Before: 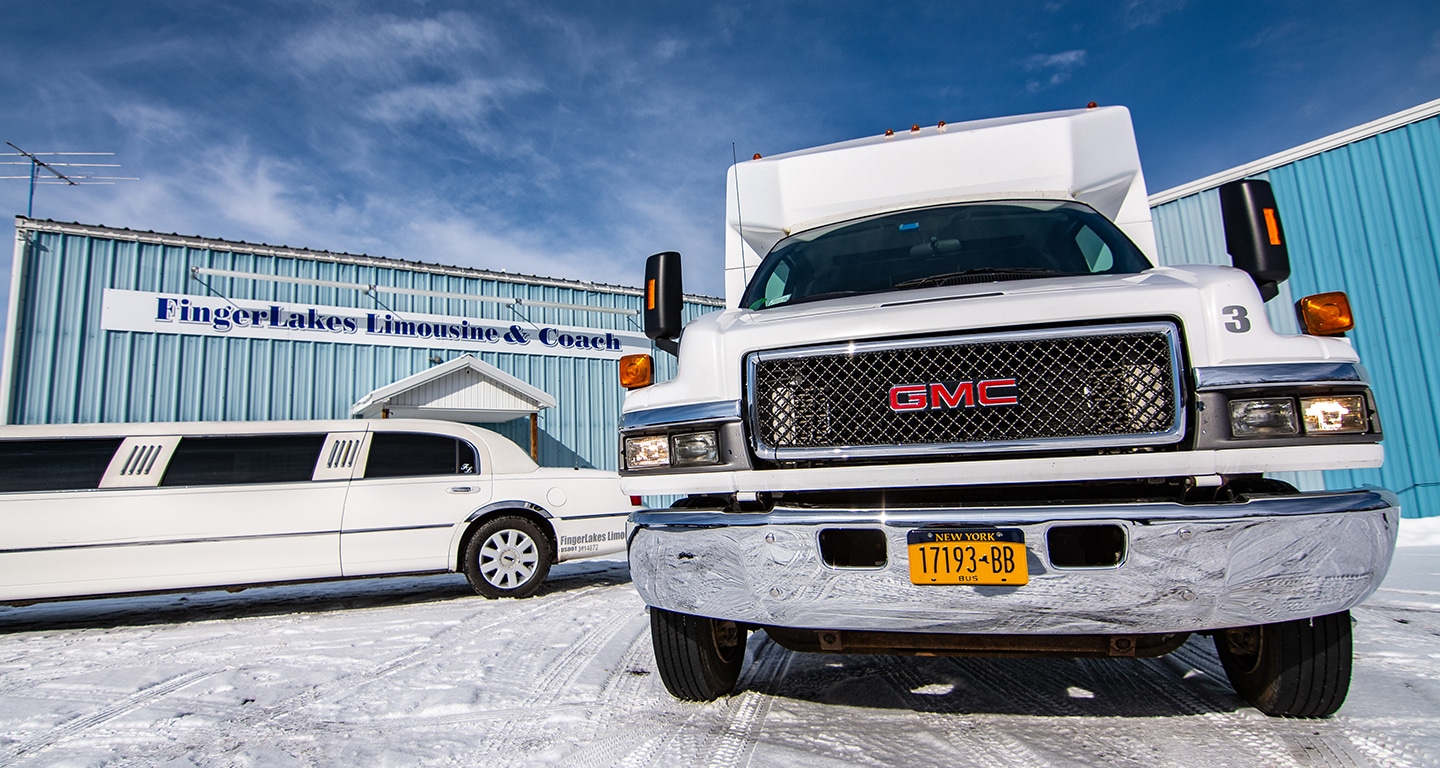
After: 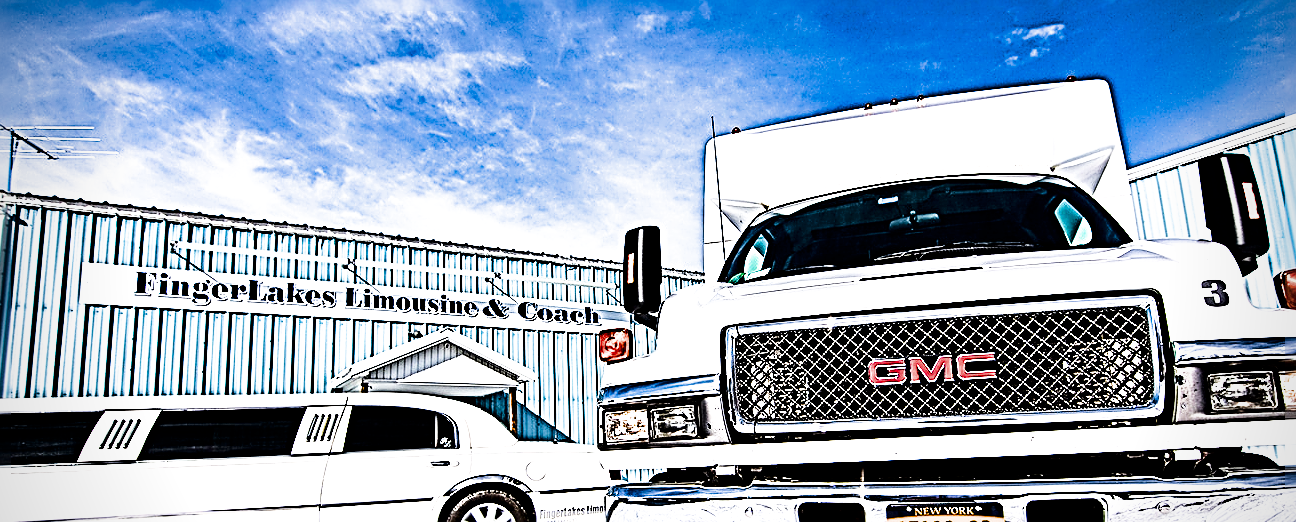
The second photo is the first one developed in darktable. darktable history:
contrast brightness saturation: brightness -0.25, saturation 0.2
exposure: black level correction 0, exposure 1.3 EV, compensate exposure bias true, compensate highlight preservation false
levels: mode automatic, black 0.023%, white 99.97%, levels [0.062, 0.494, 0.925]
filmic rgb: black relative exposure -5 EV, white relative exposure 3.5 EV, hardness 3.19, contrast 1.4, highlights saturation mix -50%
color balance rgb: global offset › luminance 0.71%, perceptual saturation grading › global saturation -11.5%, perceptual brilliance grading › highlights 17.77%, perceptual brilliance grading › mid-tones 31.71%, perceptual brilliance grading › shadows -31.01%, global vibrance 50%
crop: left 1.509%, top 3.452%, right 7.696%, bottom 28.452%
sharpen: radius 4.001, amount 2
vignetting: unbound false
